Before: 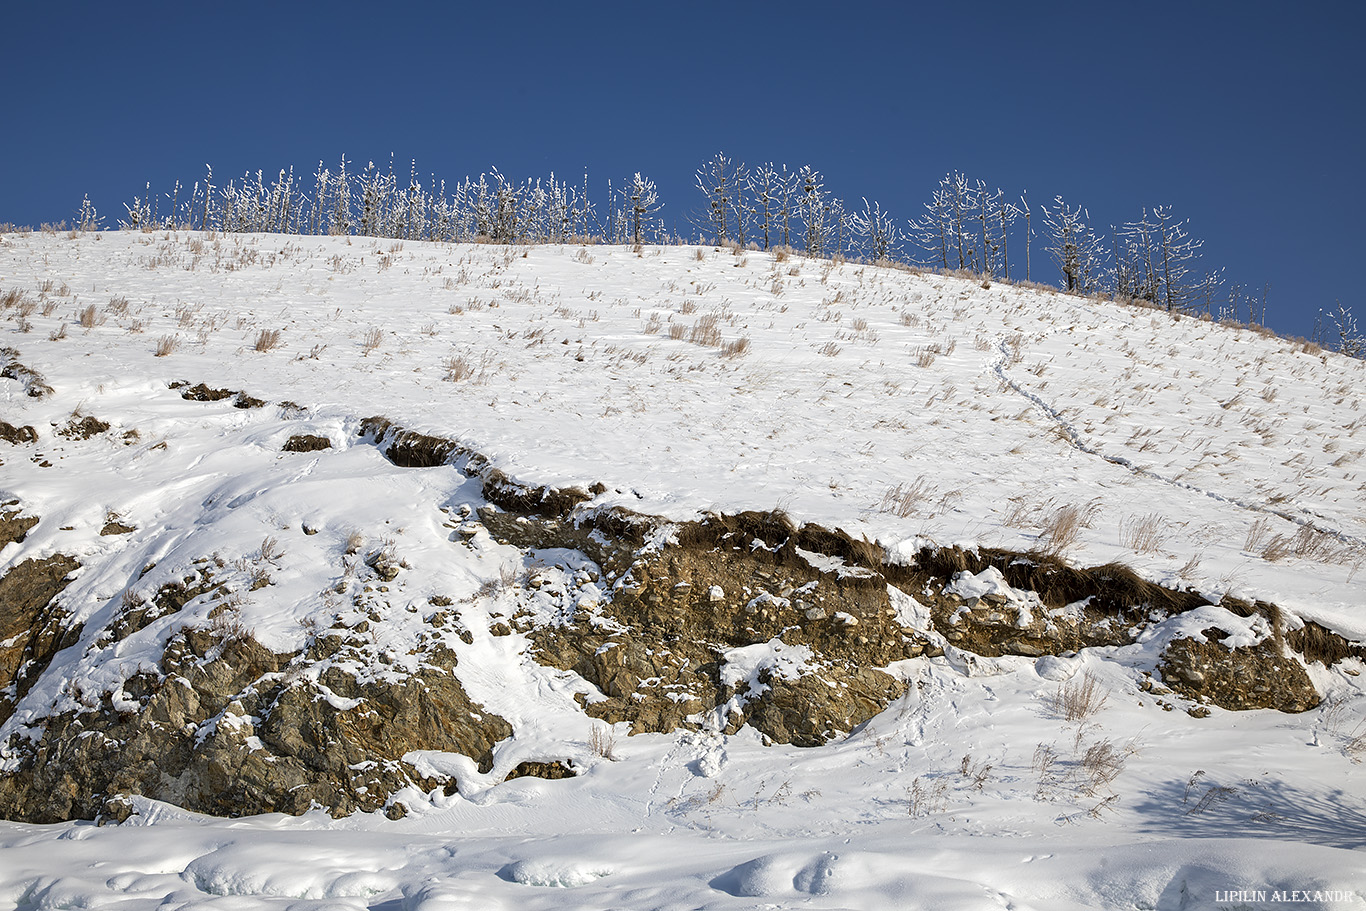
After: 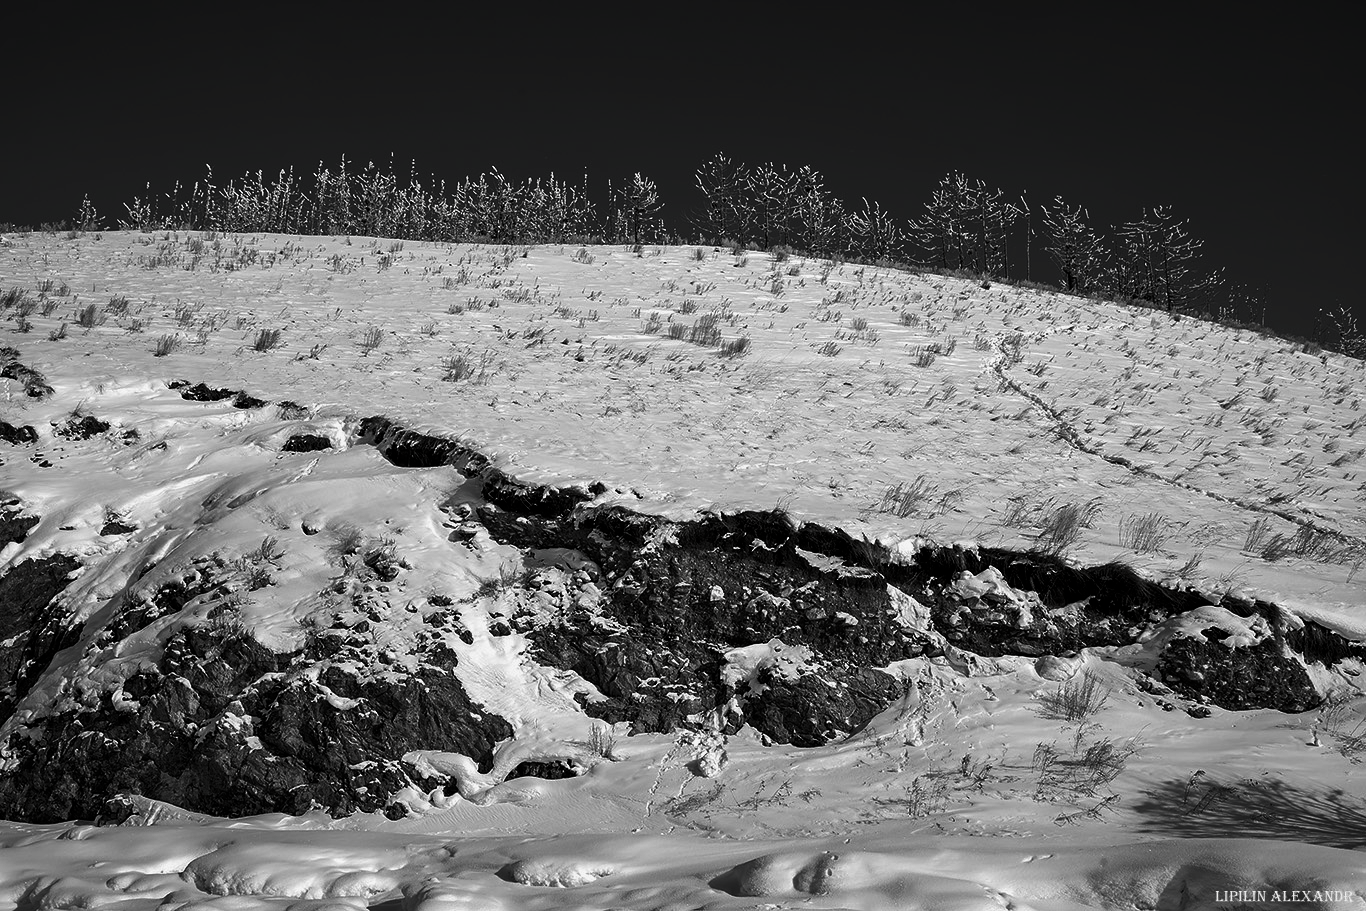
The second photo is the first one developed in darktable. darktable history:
contrast brightness saturation: contrast -0.031, brightness -0.585, saturation -0.987
